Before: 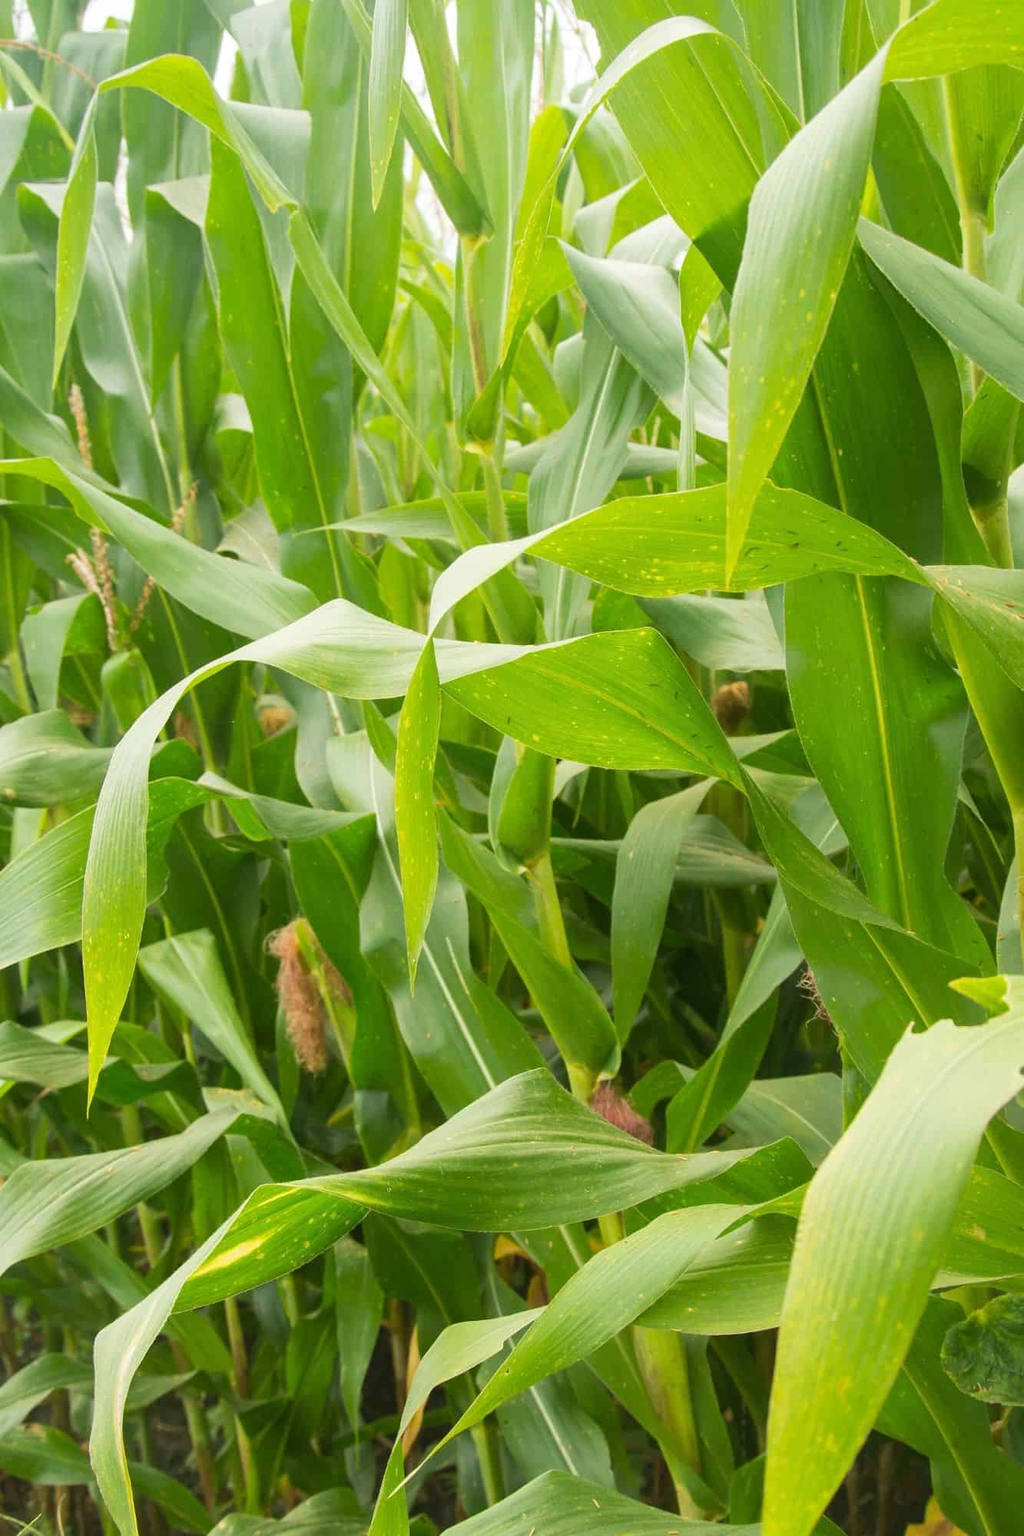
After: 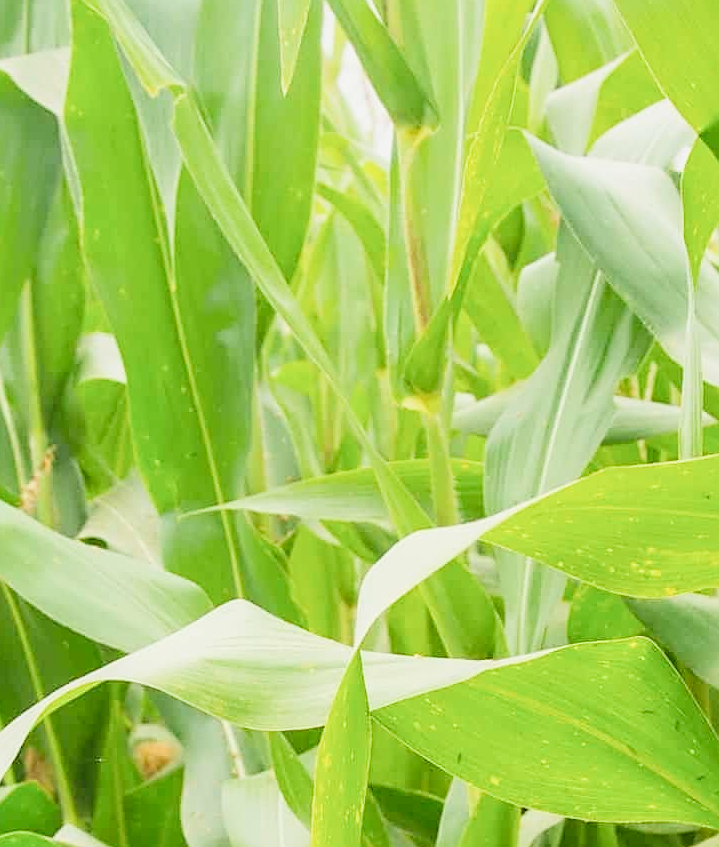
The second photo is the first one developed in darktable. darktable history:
local contrast: on, module defaults
filmic rgb: black relative exposure -16 EV, white relative exposure 6.9 EV, hardness 4.7
exposure: exposure 1 EV, compensate highlight preservation false
sharpen: on, module defaults
crop: left 15.267%, top 9.047%, right 30.749%, bottom 48.581%
color calibration: illuminant same as pipeline (D50), adaptation XYZ, x 0.346, y 0.358, temperature 5006.25 K
